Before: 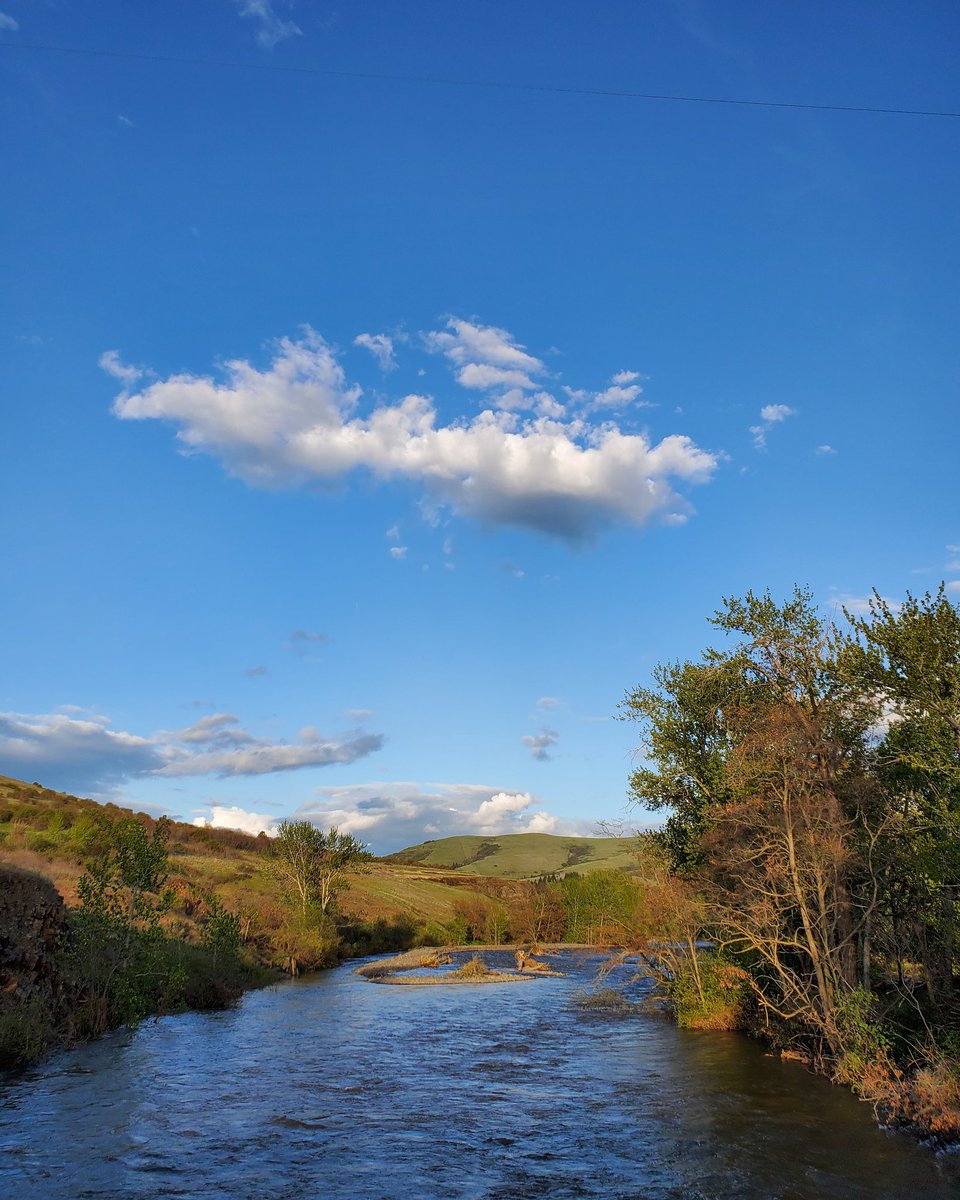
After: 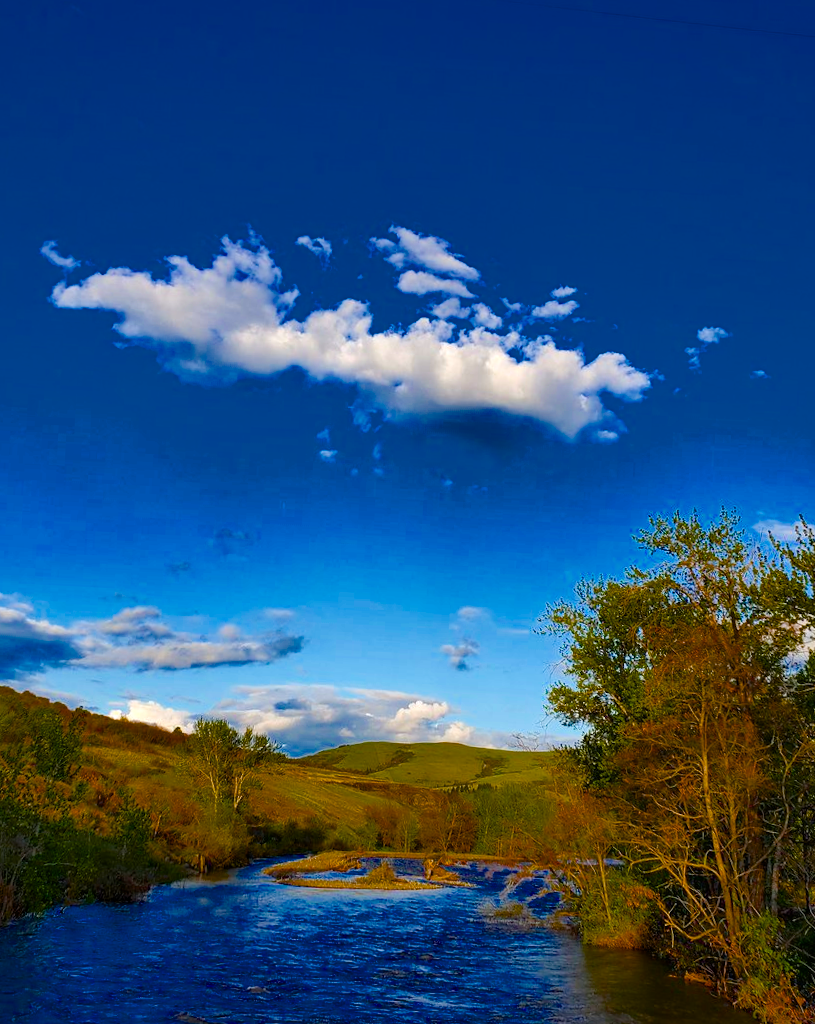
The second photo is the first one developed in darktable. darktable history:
color balance rgb: linear chroma grading › global chroma 15.138%, perceptual saturation grading › global saturation 40.413%, perceptual saturation grading › highlights -25.816%, perceptual saturation grading › mid-tones 34.627%, perceptual saturation grading › shadows 35.945%, perceptual brilliance grading › global brilliance 2.876%, perceptual brilliance grading › highlights -2.3%, perceptual brilliance grading › shadows 2.865%, global vibrance -1.012%, saturation formula JzAzBz (2021)
crop and rotate: angle -2.89°, left 5.079%, top 5.197%, right 4.701%, bottom 4.192%
haze removal: compatibility mode true, adaptive false
